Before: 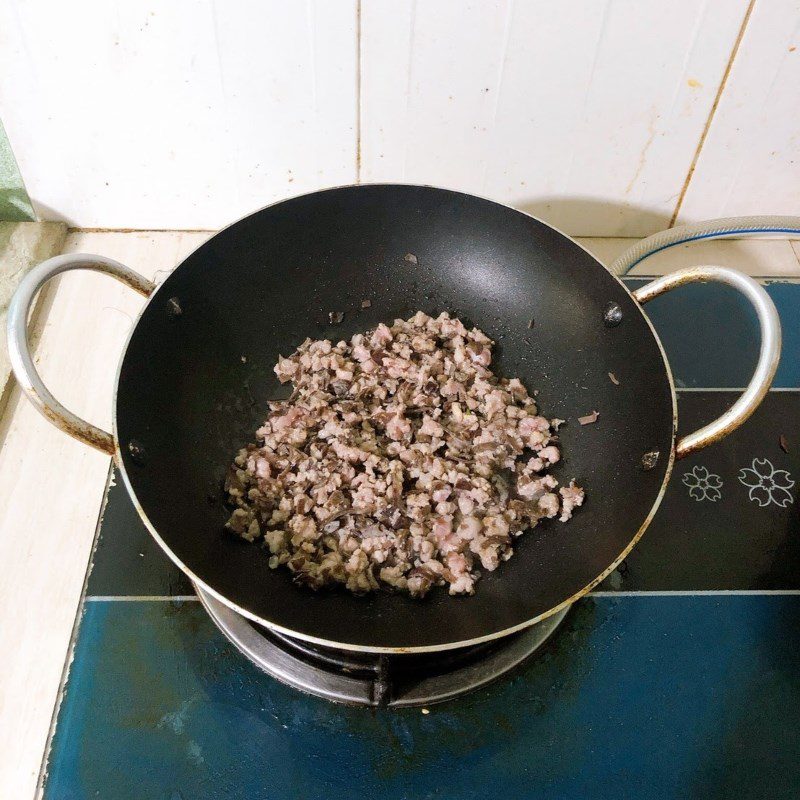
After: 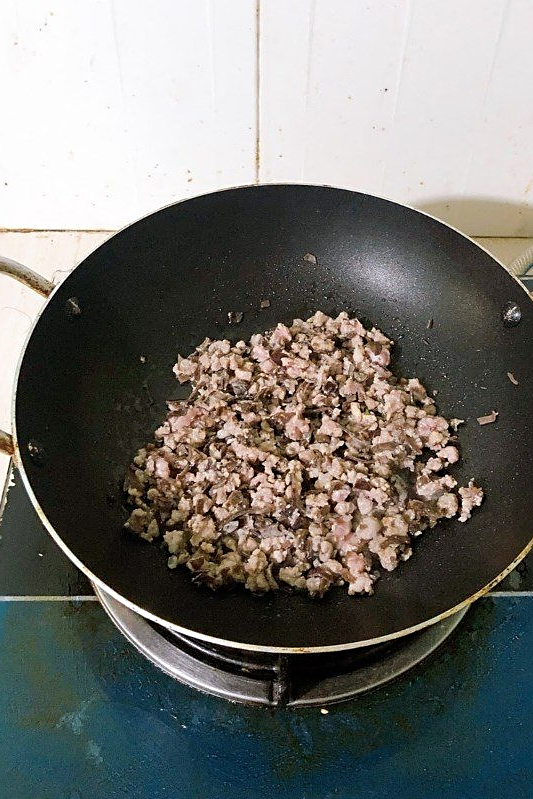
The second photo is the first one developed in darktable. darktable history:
sharpen: on, module defaults
crop and rotate: left 12.648%, right 20.685%
